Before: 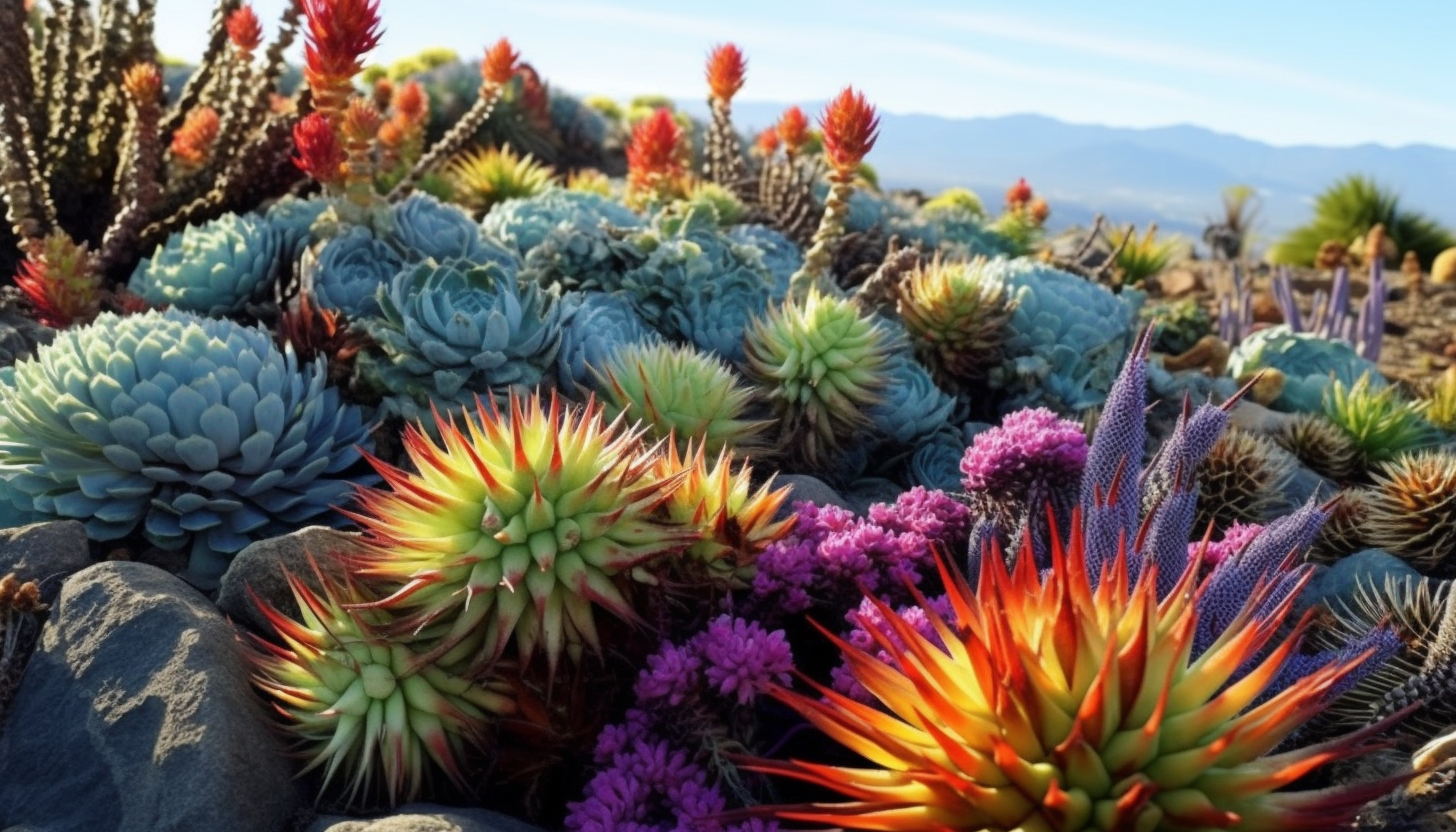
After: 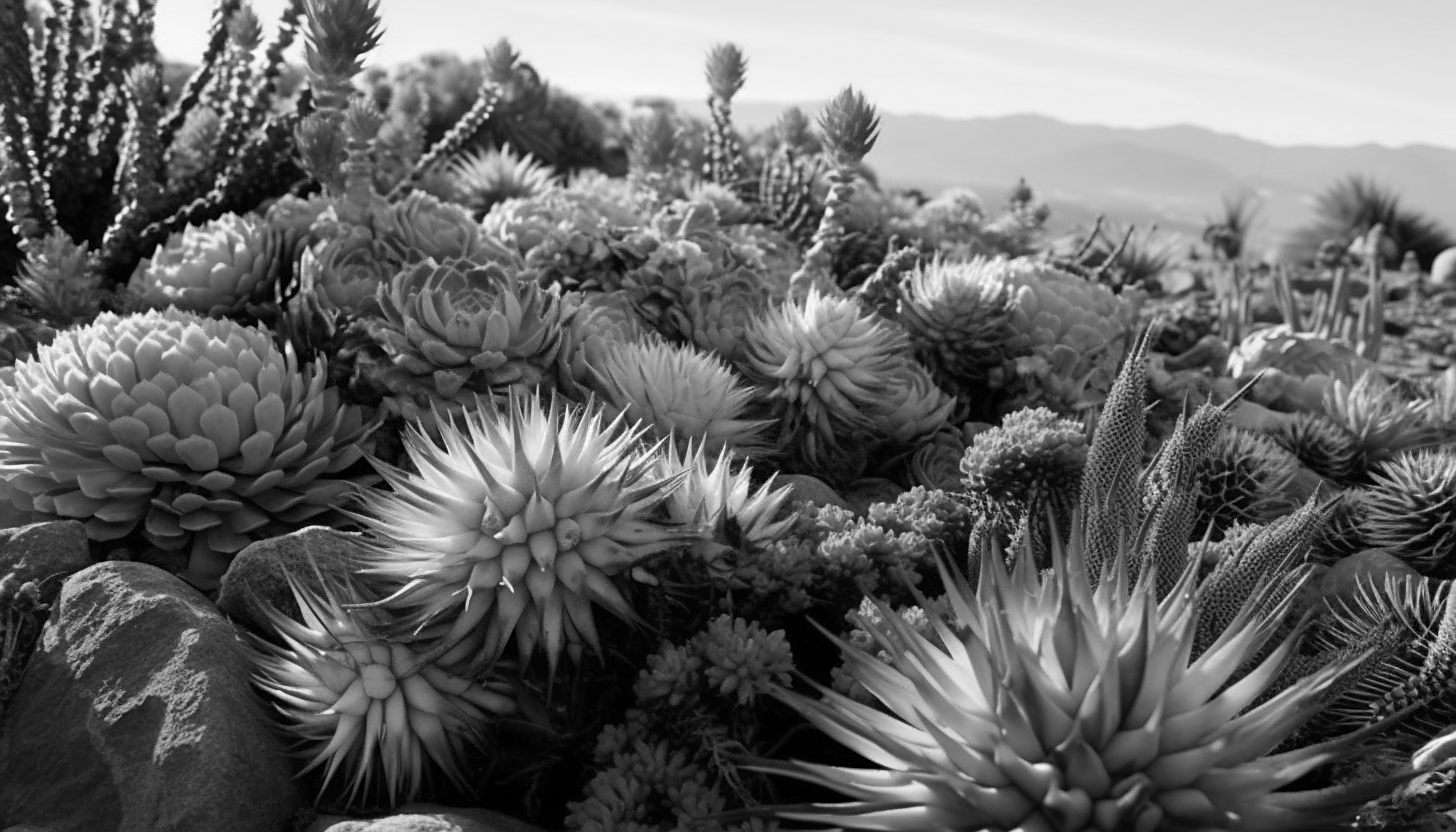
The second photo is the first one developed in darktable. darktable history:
sharpen: radius 1.864, amount 0.398, threshold 1.271
monochrome: a -6.99, b 35.61, size 1.4
